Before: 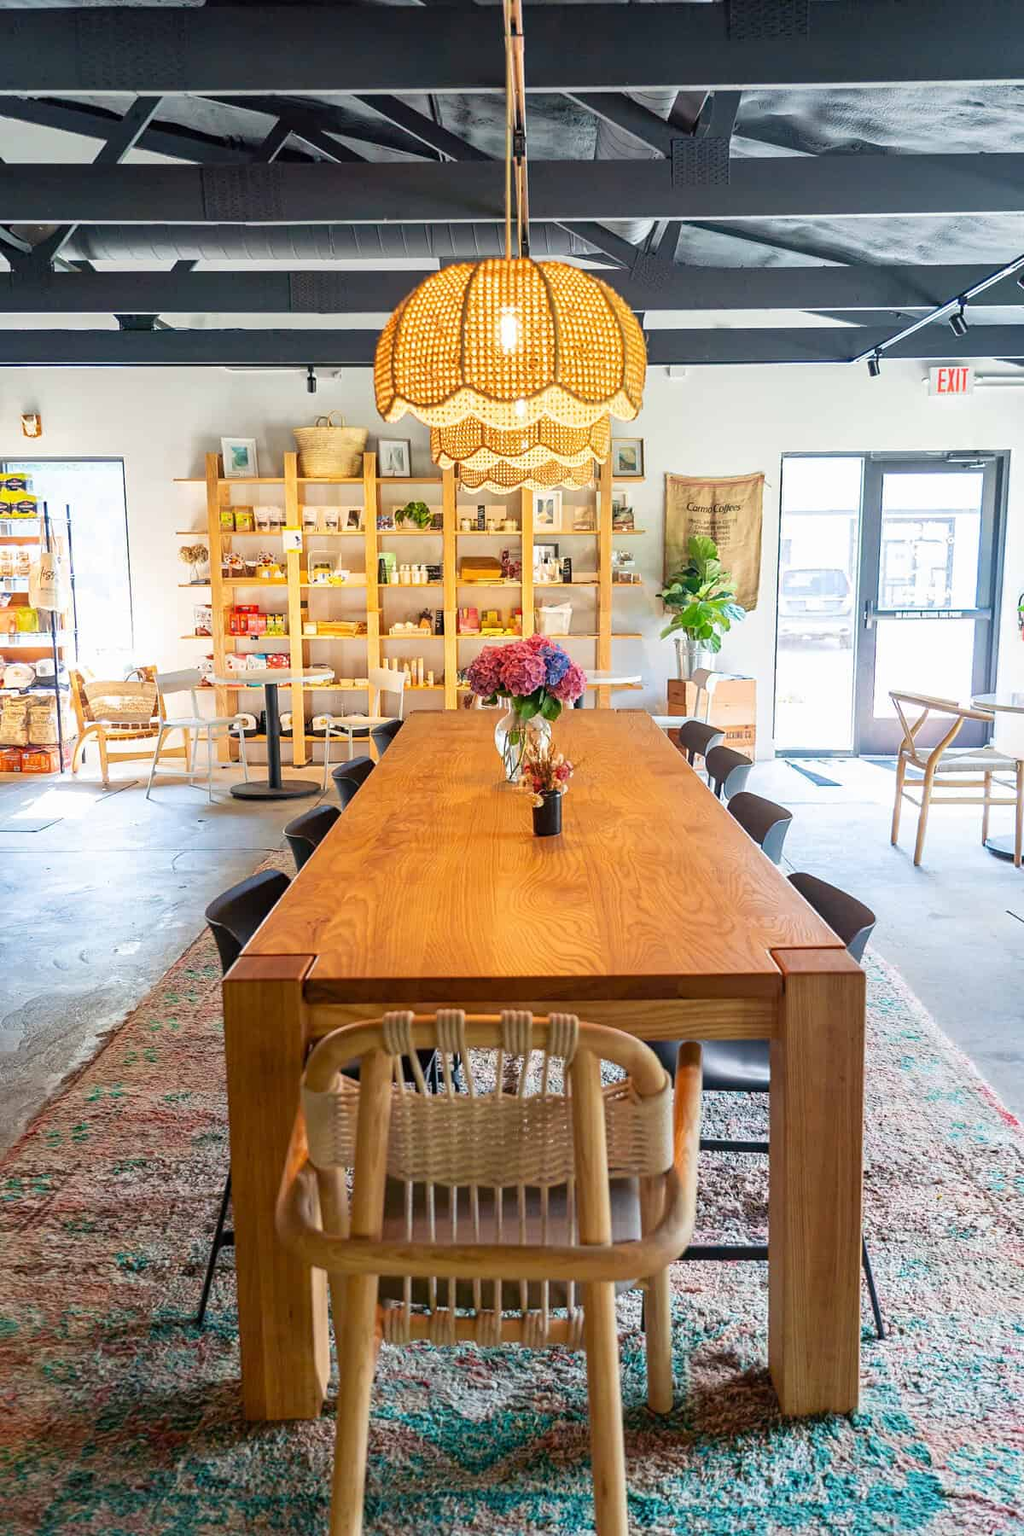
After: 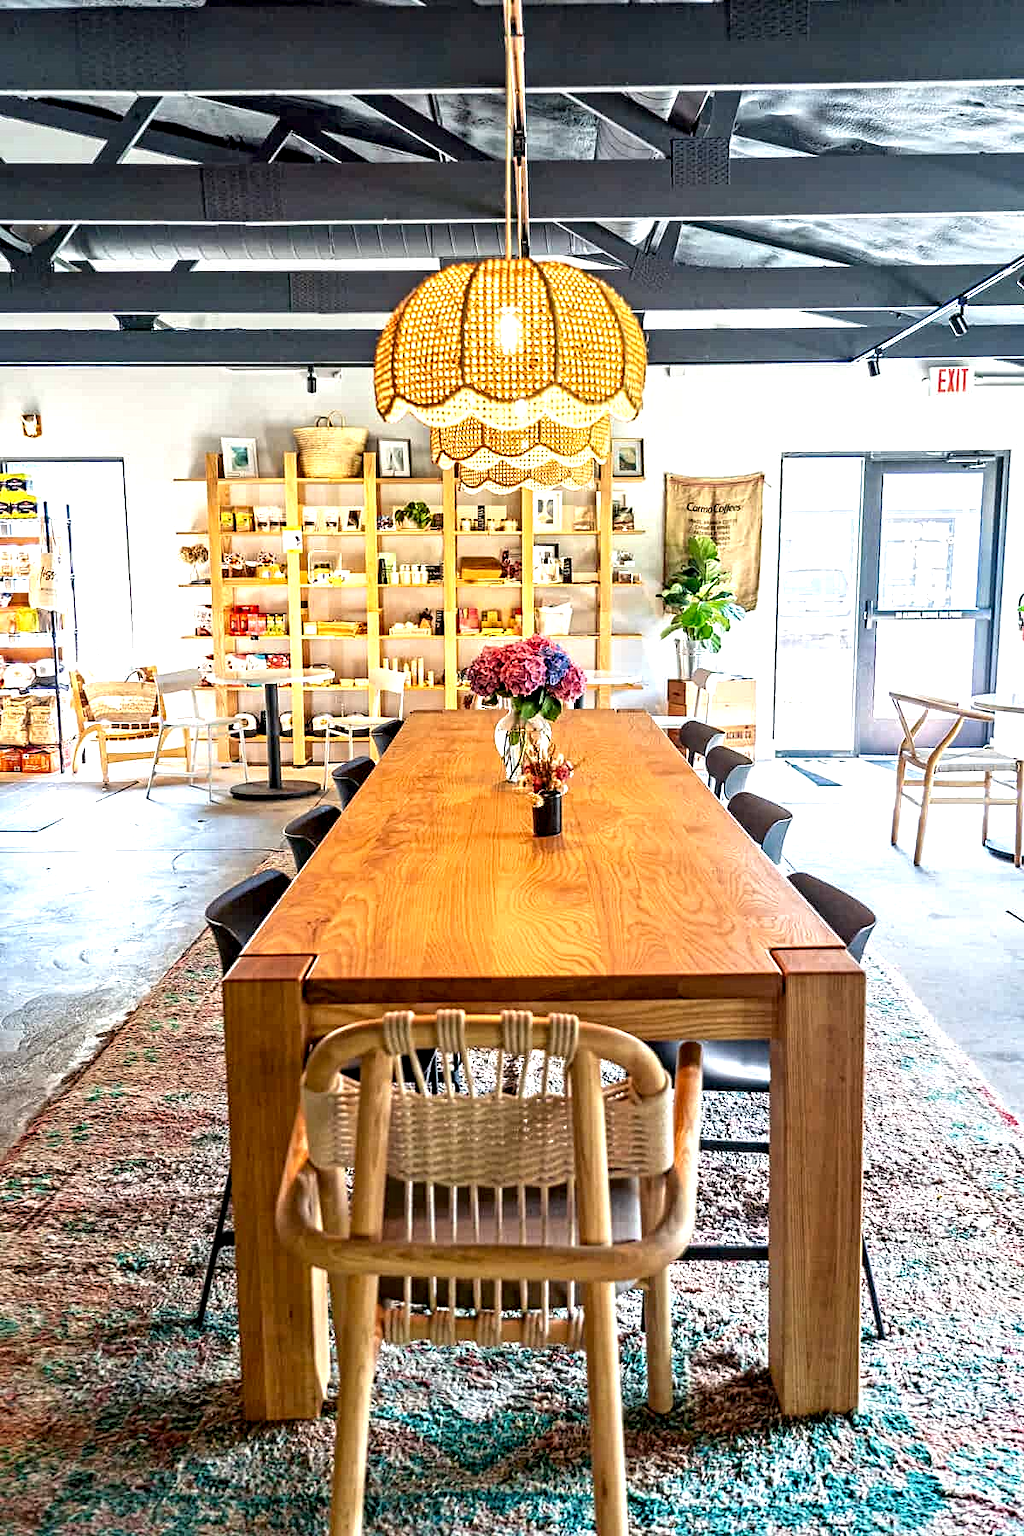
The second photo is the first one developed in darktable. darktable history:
contrast equalizer: octaves 7, y [[0.5, 0.542, 0.583, 0.625, 0.667, 0.708], [0.5 ×6], [0.5 ×6], [0 ×6], [0 ×6]]
exposure: black level correction 0.001, exposure 0.498 EV, compensate highlight preservation false
